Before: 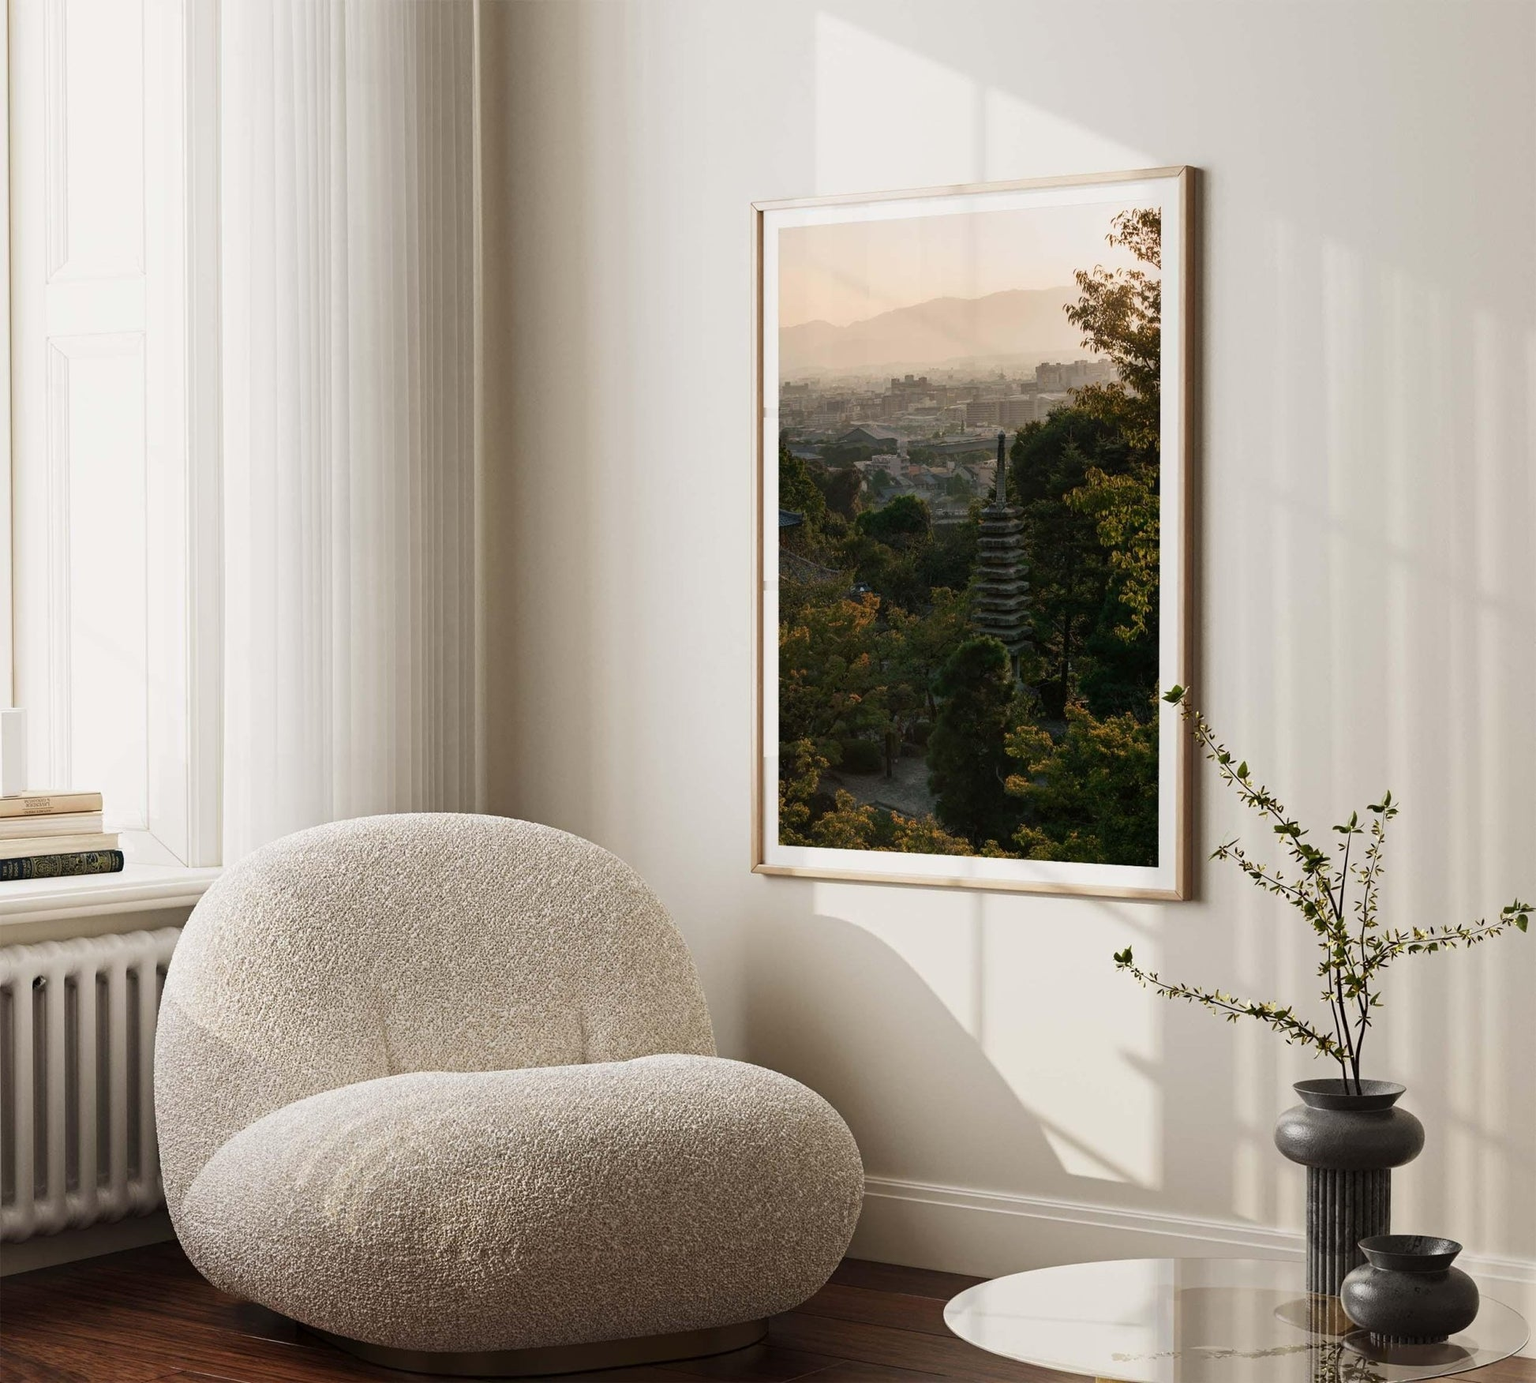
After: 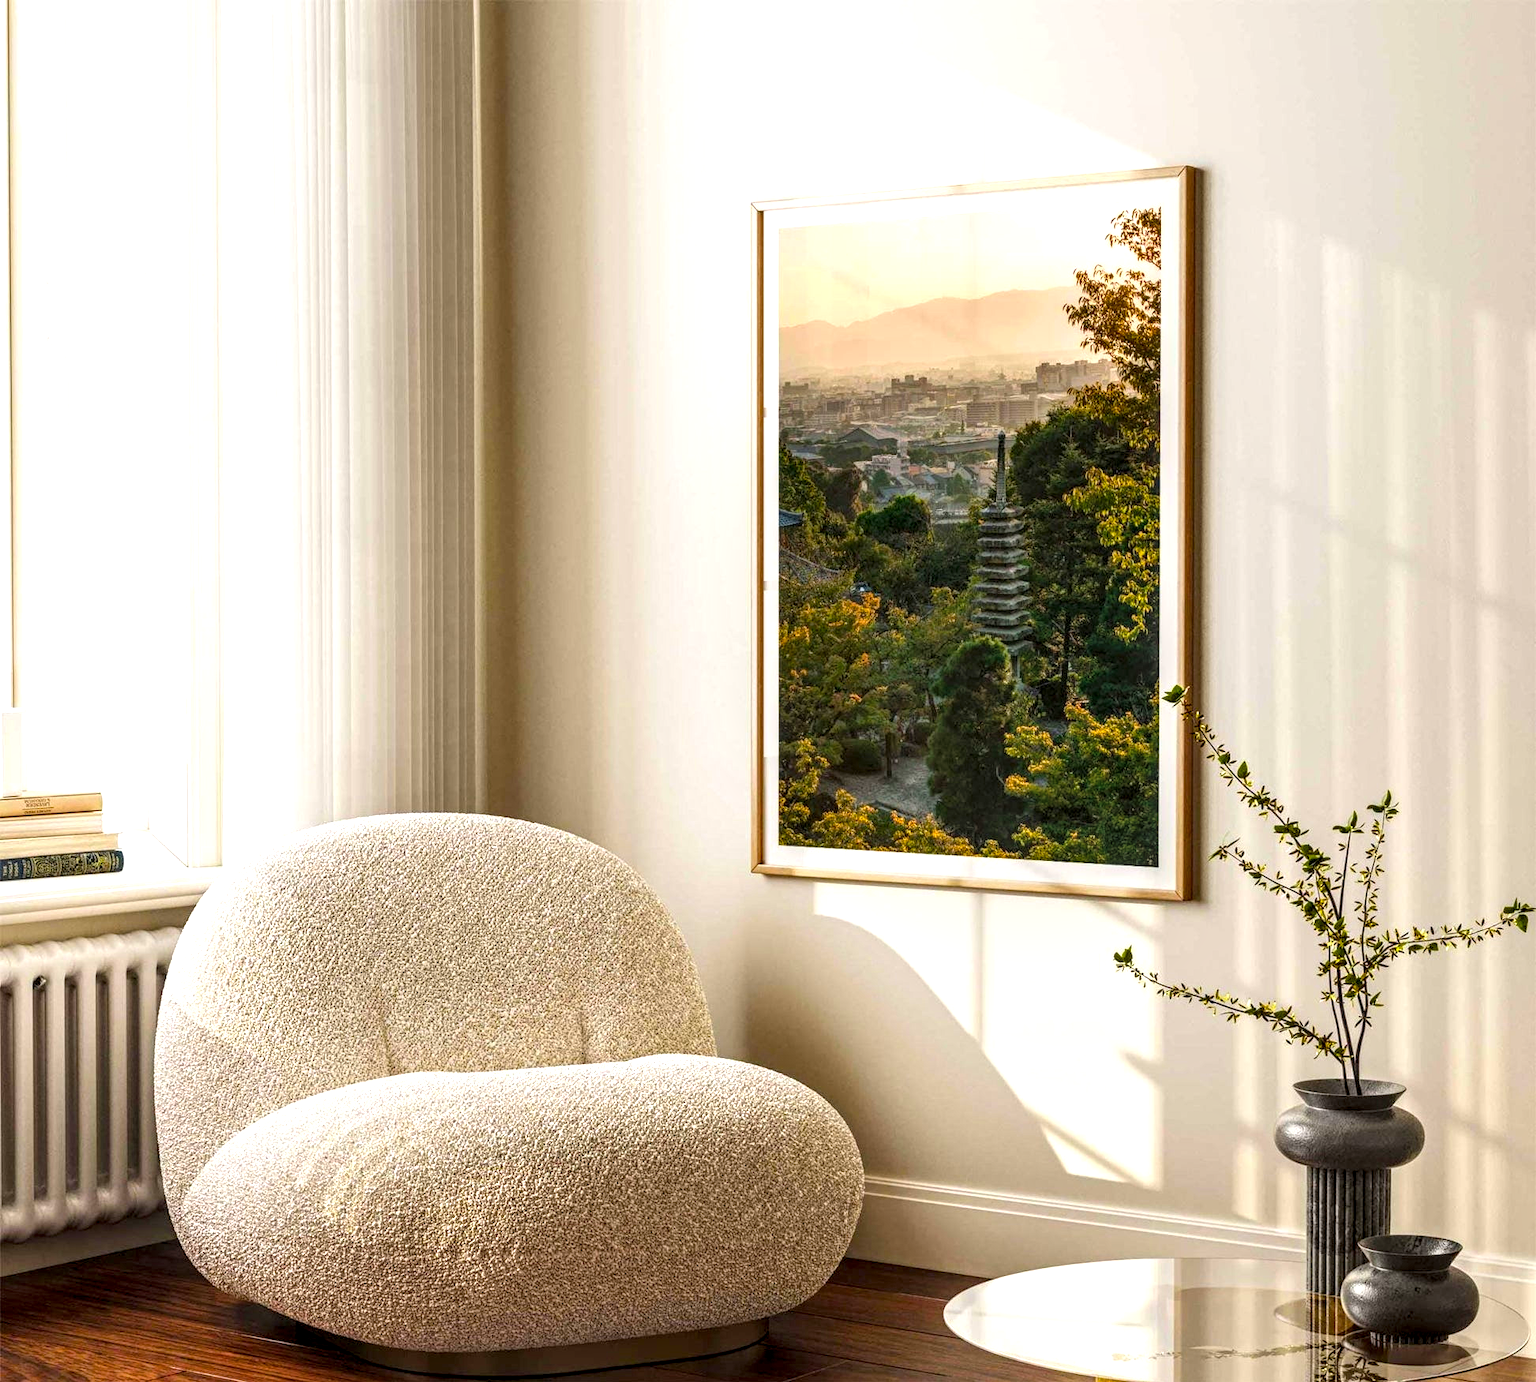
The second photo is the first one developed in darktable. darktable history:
local contrast: highlights 0%, shadows 0%, detail 182%
exposure: black level correction 0, exposure 0.5 EV, compensate exposure bias true, compensate highlight preservation false
contrast brightness saturation: brightness 0.09, saturation 0.19
tone equalizer: on, module defaults
color balance rgb: perceptual saturation grading › global saturation 30%, global vibrance 10%
color balance: output saturation 110%
